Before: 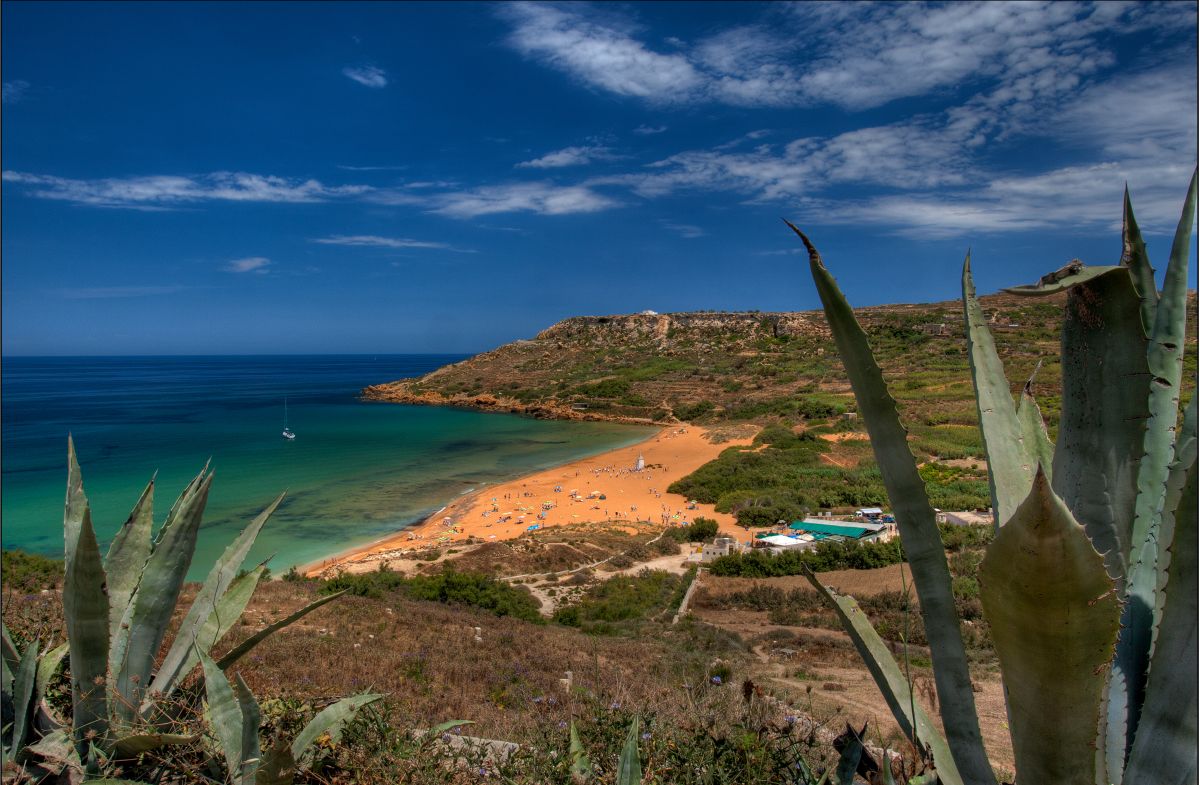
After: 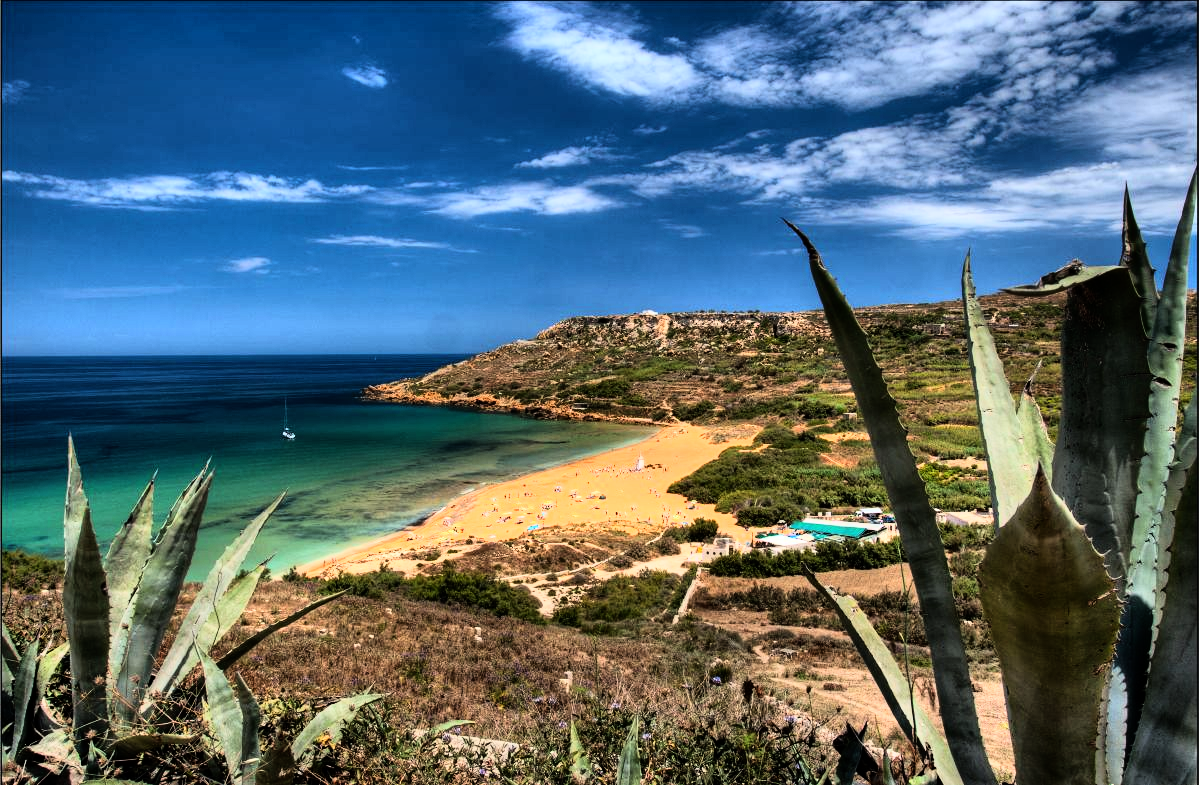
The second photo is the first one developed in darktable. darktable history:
shadows and highlights: soften with gaussian
rgb curve: curves: ch0 [(0, 0) (0.21, 0.15) (0.24, 0.21) (0.5, 0.75) (0.75, 0.96) (0.89, 0.99) (1, 1)]; ch1 [(0, 0.02) (0.21, 0.13) (0.25, 0.2) (0.5, 0.67) (0.75, 0.9) (0.89, 0.97) (1, 1)]; ch2 [(0, 0.02) (0.21, 0.13) (0.25, 0.2) (0.5, 0.67) (0.75, 0.9) (0.89, 0.97) (1, 1)], compensate middle gray true
